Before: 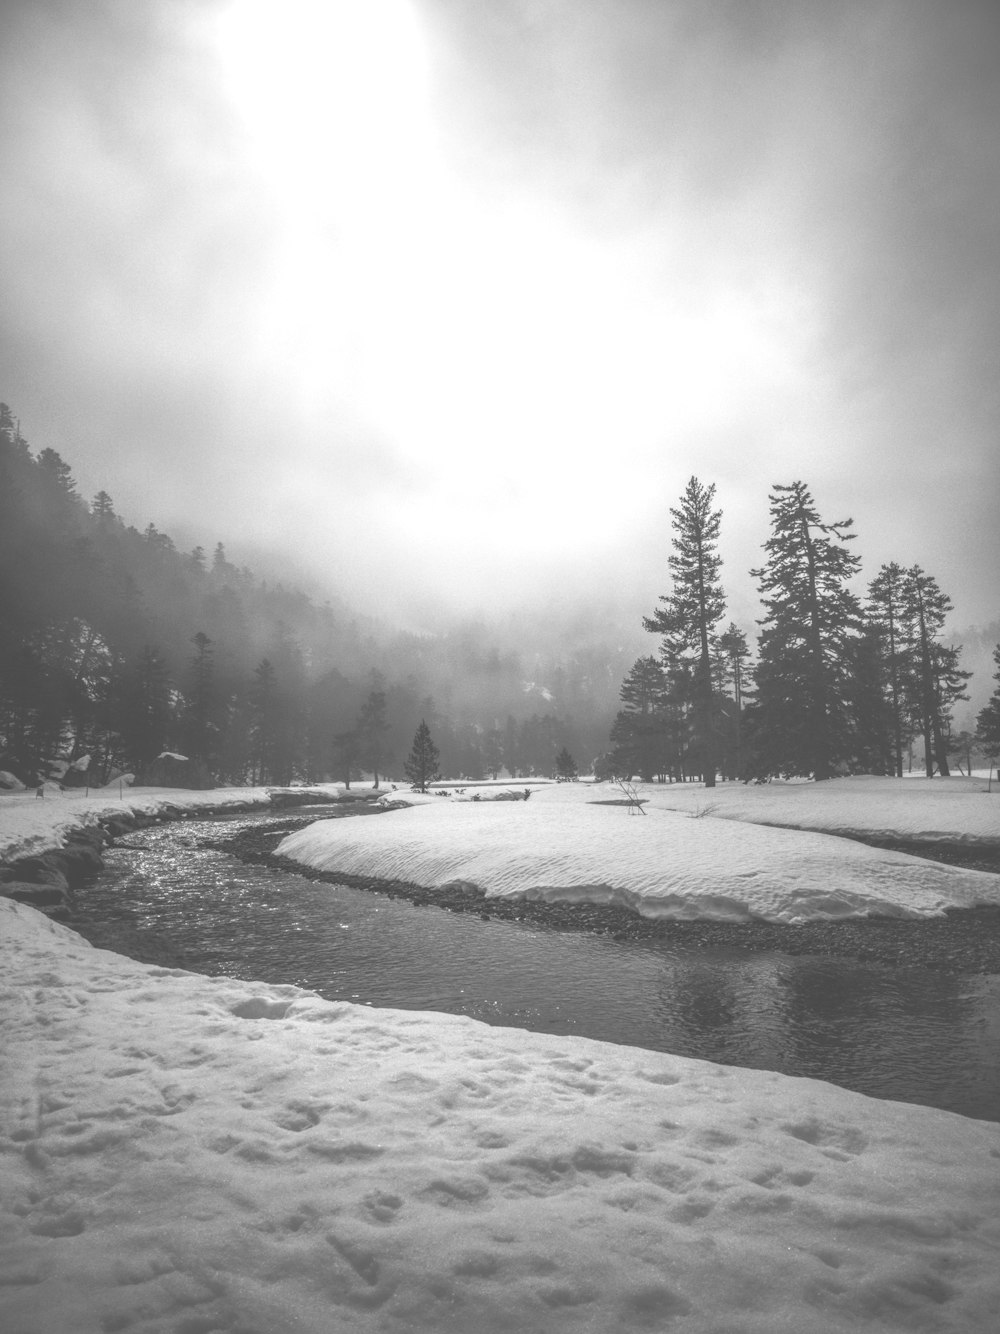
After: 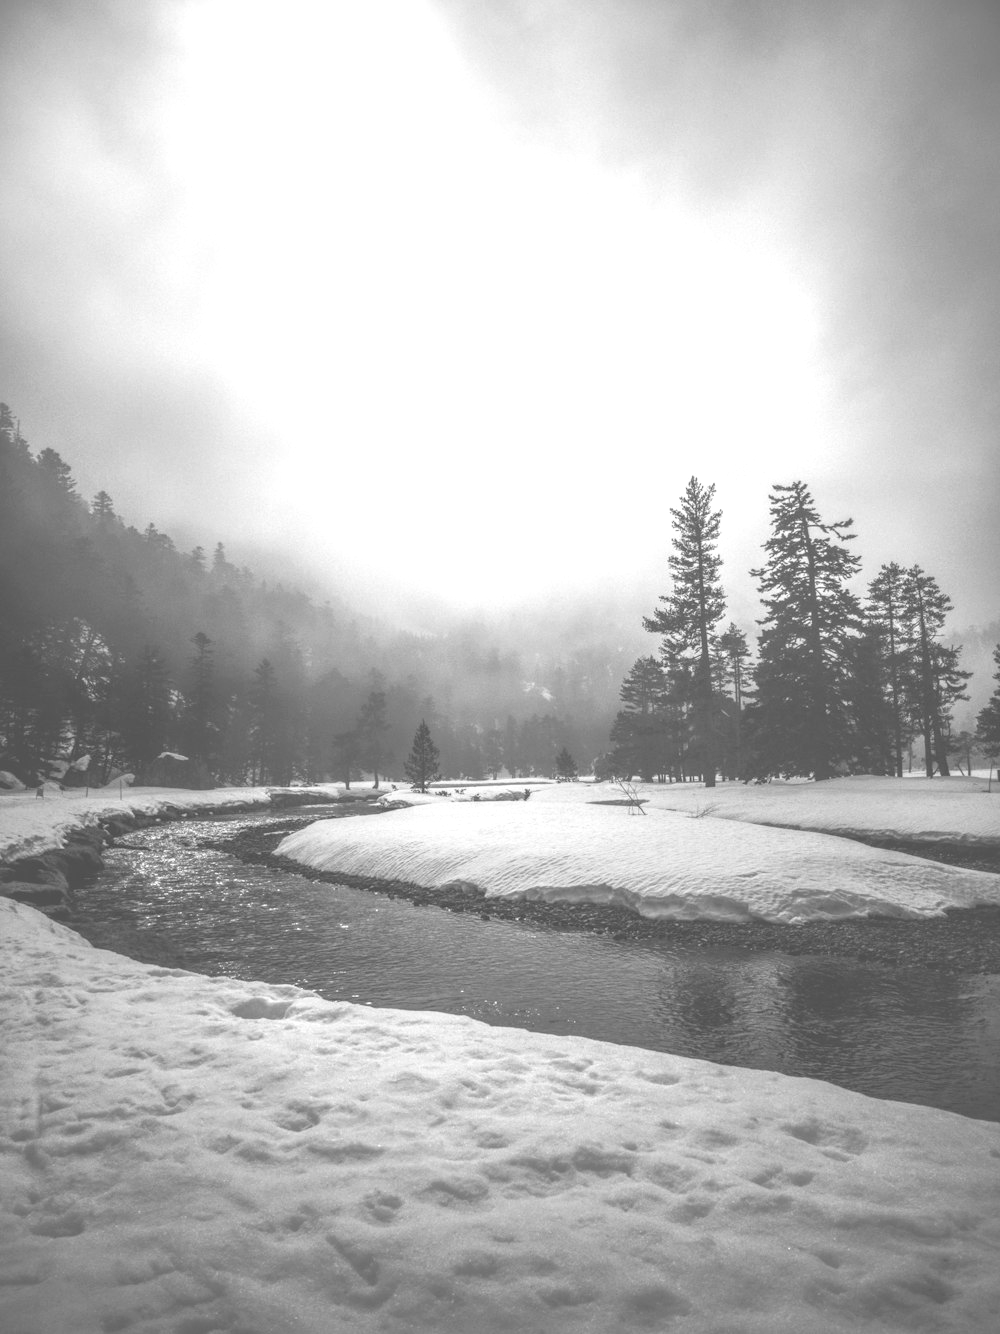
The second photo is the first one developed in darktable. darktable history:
exposure: black level correction 0, exposure 0.3 EV, compensate highlight preservation false
color balance rgb: perceptual saturation grading › global saturation 30%, global vibrance 20%
